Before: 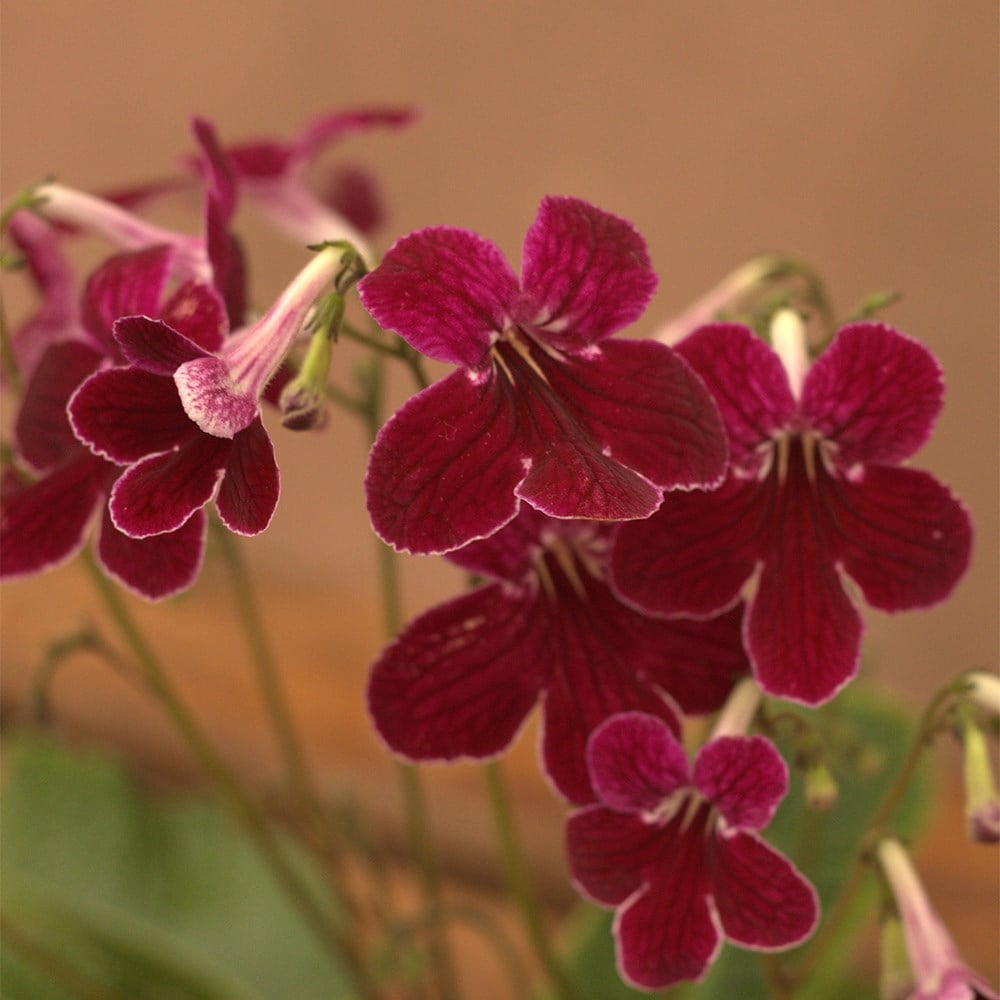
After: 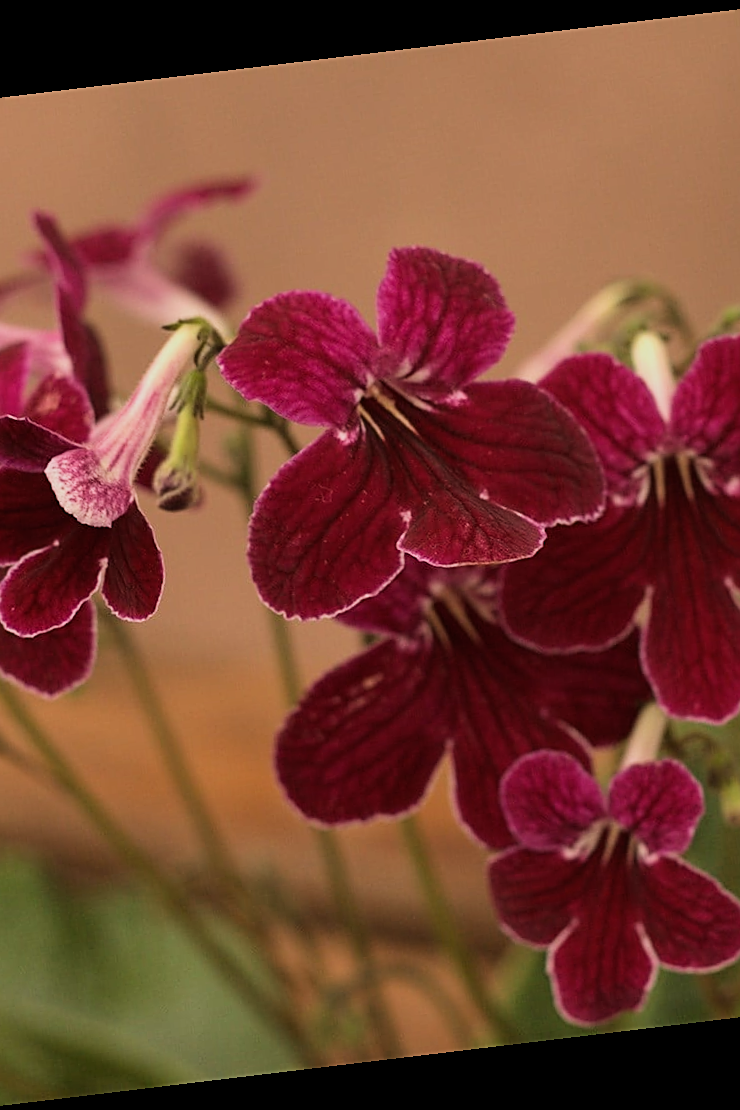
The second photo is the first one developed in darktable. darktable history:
filmic rgb: black relative exposure -7.5 EV, white relative exposure 5 EV, hardness 3.31, contrast 1.3, contrast in shadows safe
sharpen: on, module defaults
crop and rotate: left 15.546%, right 17.787%
rotate and perspective: rotation -6.83°, automatic cropping off
